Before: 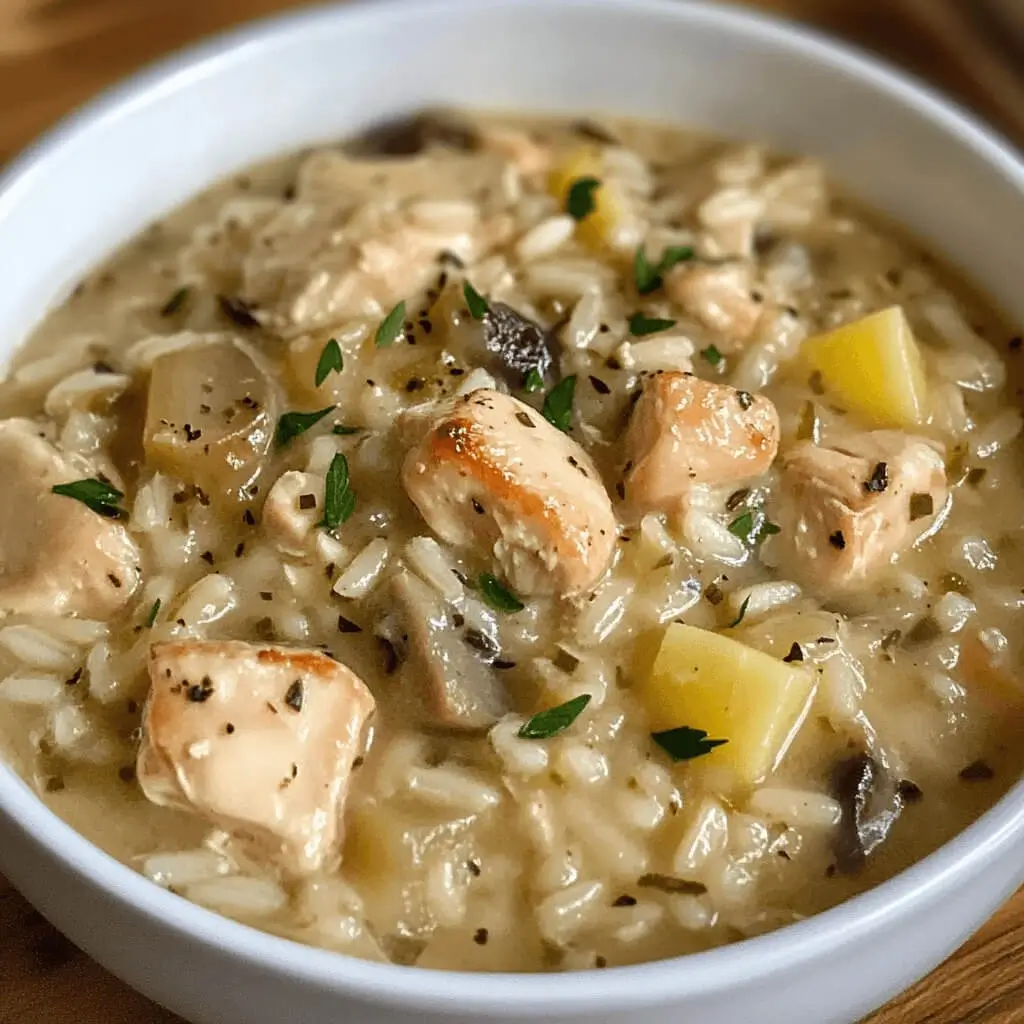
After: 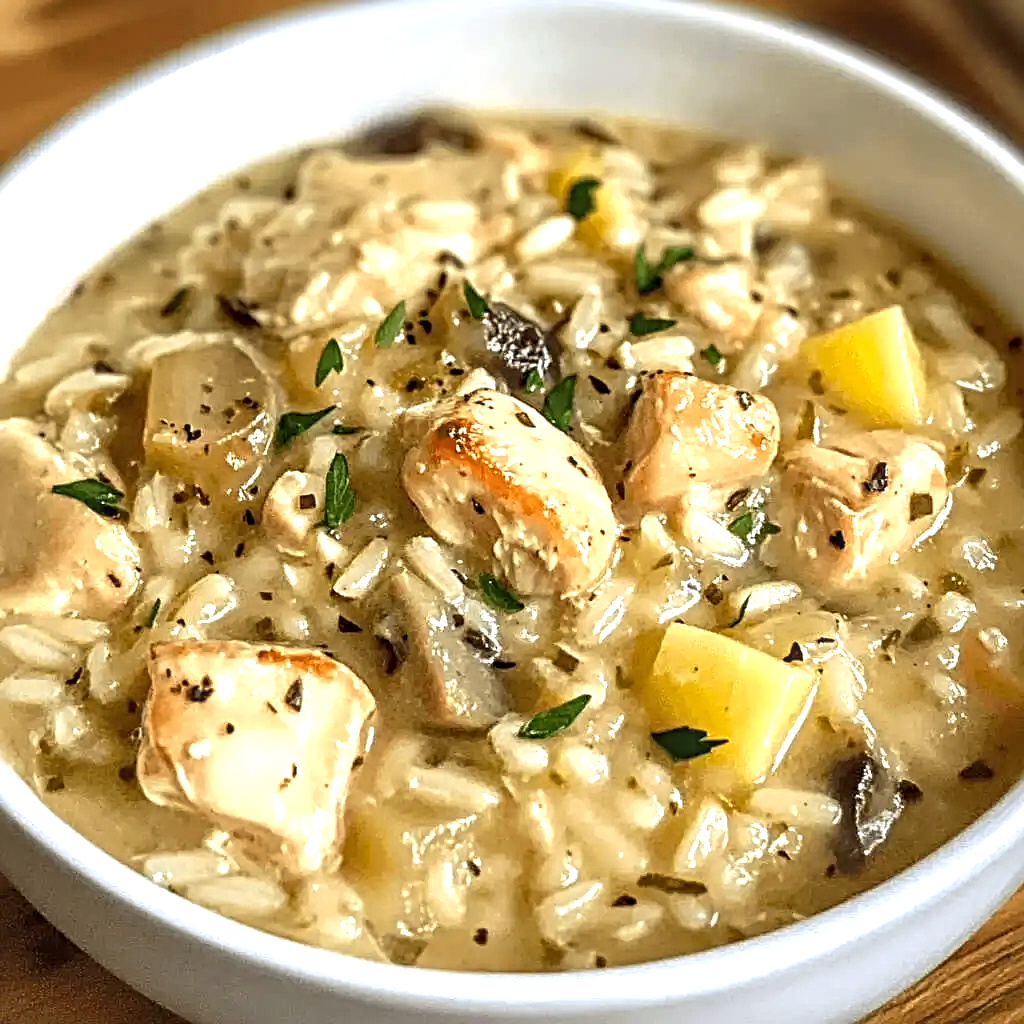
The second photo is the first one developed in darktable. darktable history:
rgb curve: curves: ch2 [(0, 0) (0.567, 0.512) (1, 1)], mode RGB, independent channels
local contrast: on, module defaults
sharpen: radius 4.883
exposure: black level correction 0, exposure 0.7 EV, compensate highlight preservation false
